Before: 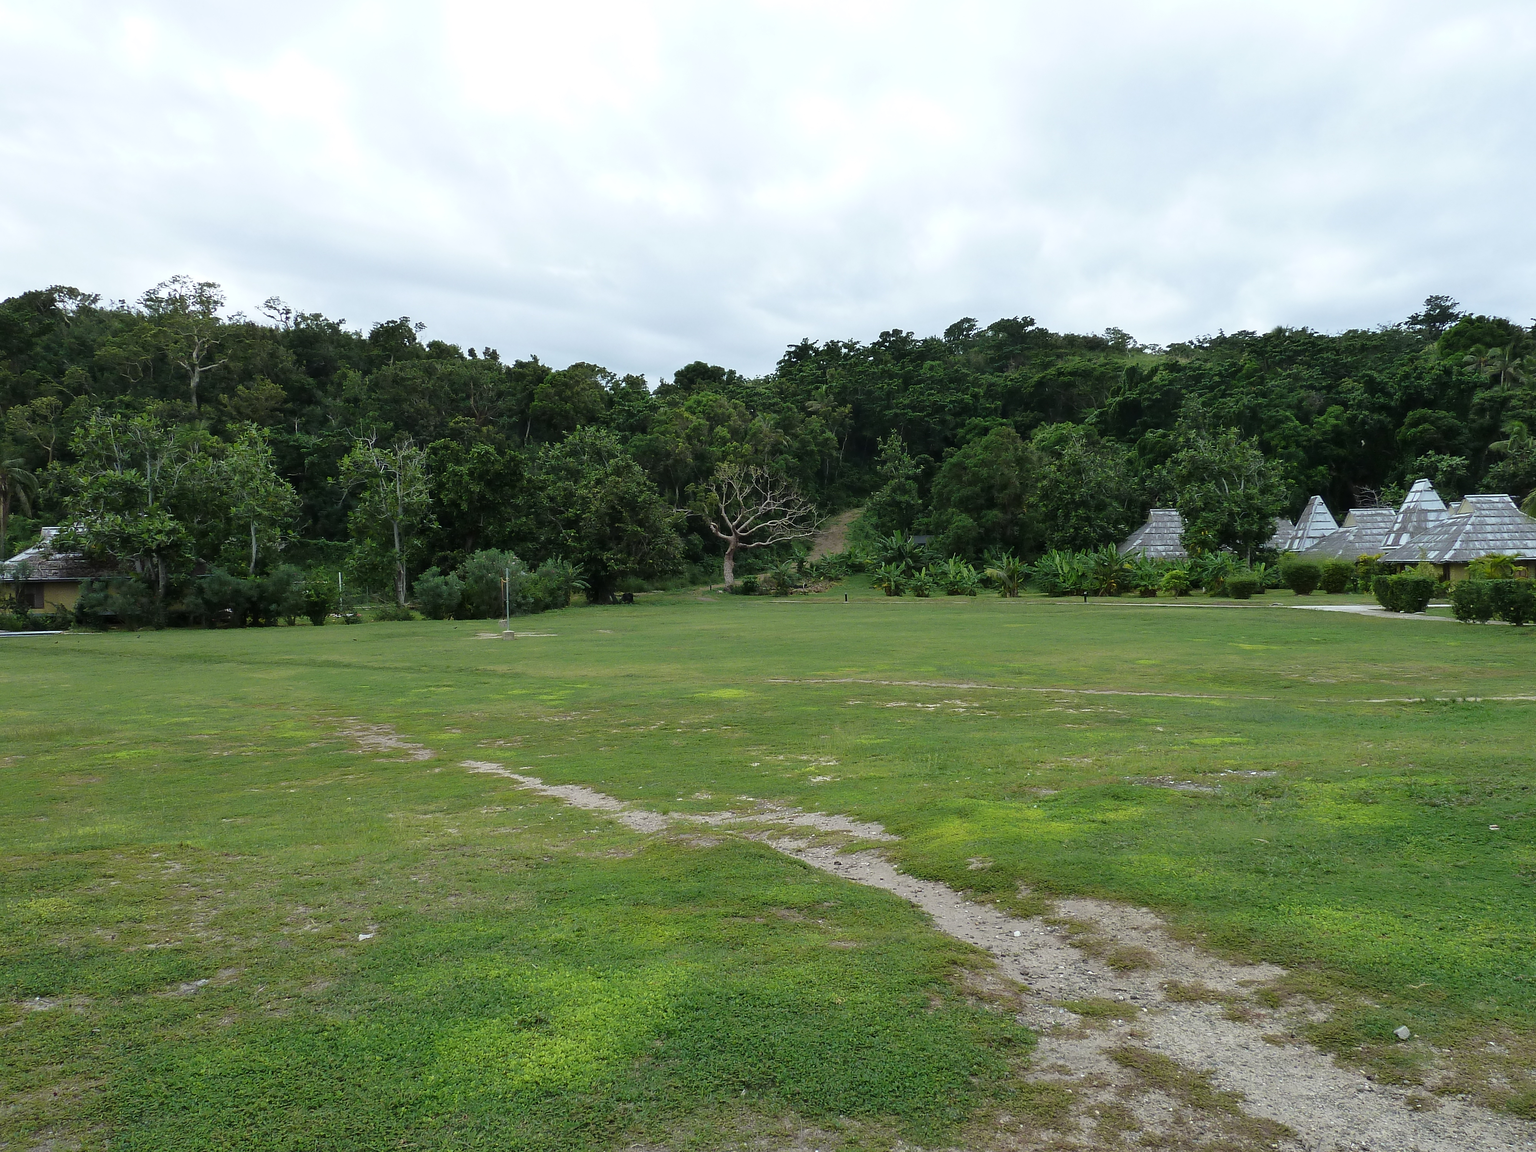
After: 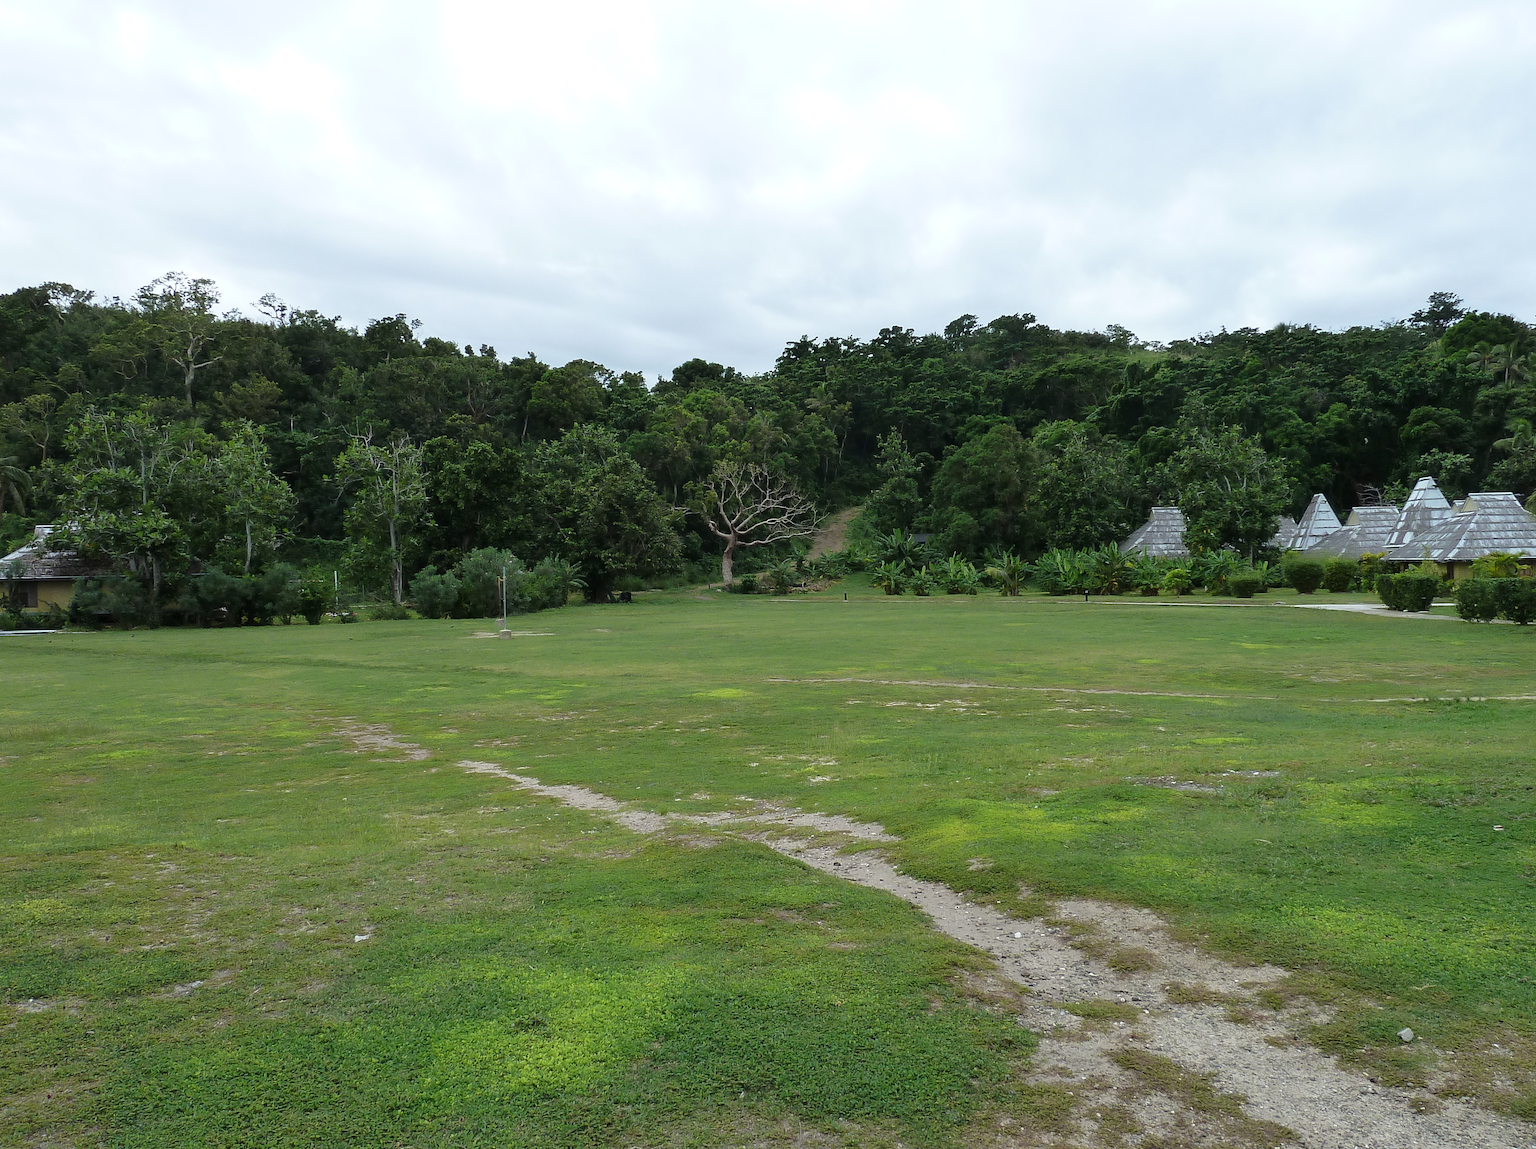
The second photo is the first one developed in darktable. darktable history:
crop: left 0.466%, top 0.516%, right 0.244%, bottom 0.41%
